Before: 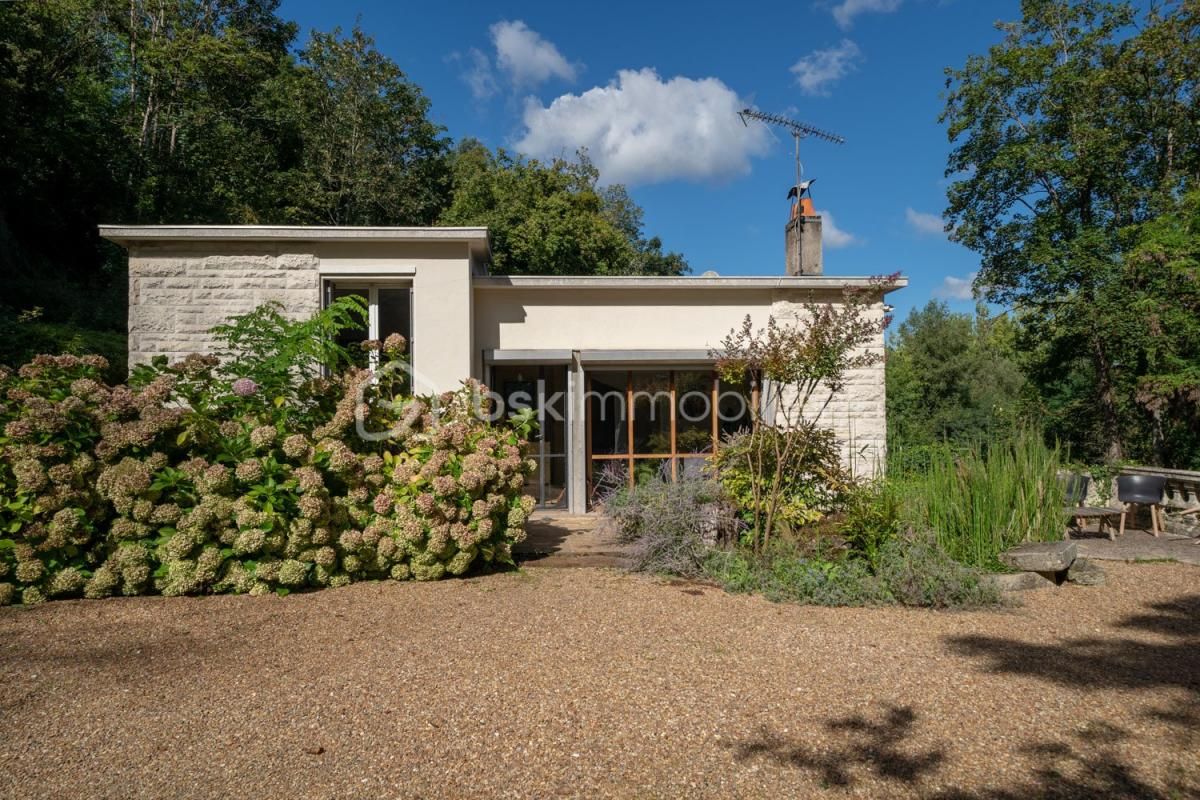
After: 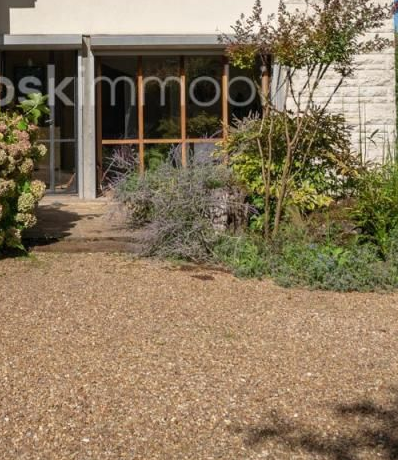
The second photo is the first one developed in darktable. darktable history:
crop: left 40.878%, top 39.45%, right 25.874%, bottom 2.937%
